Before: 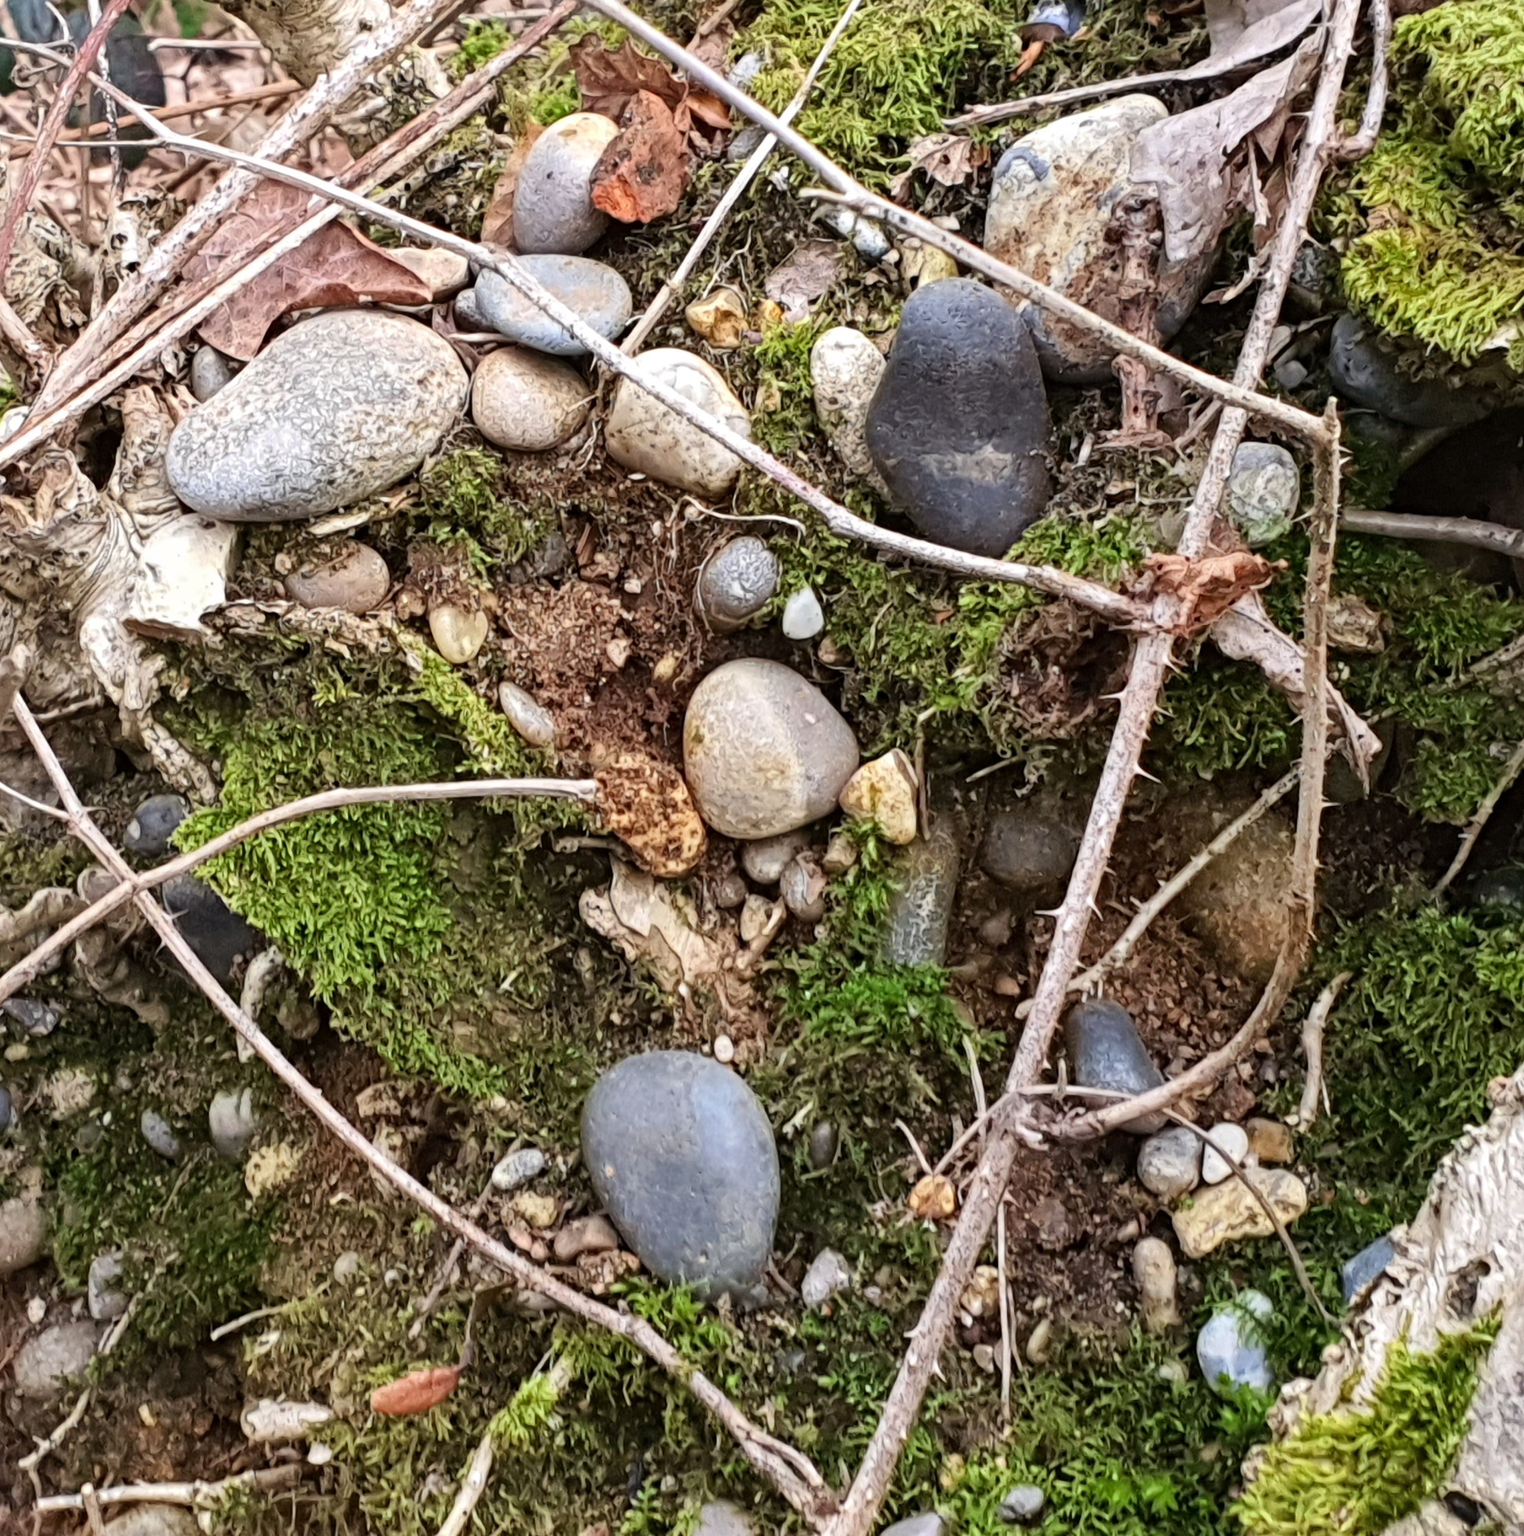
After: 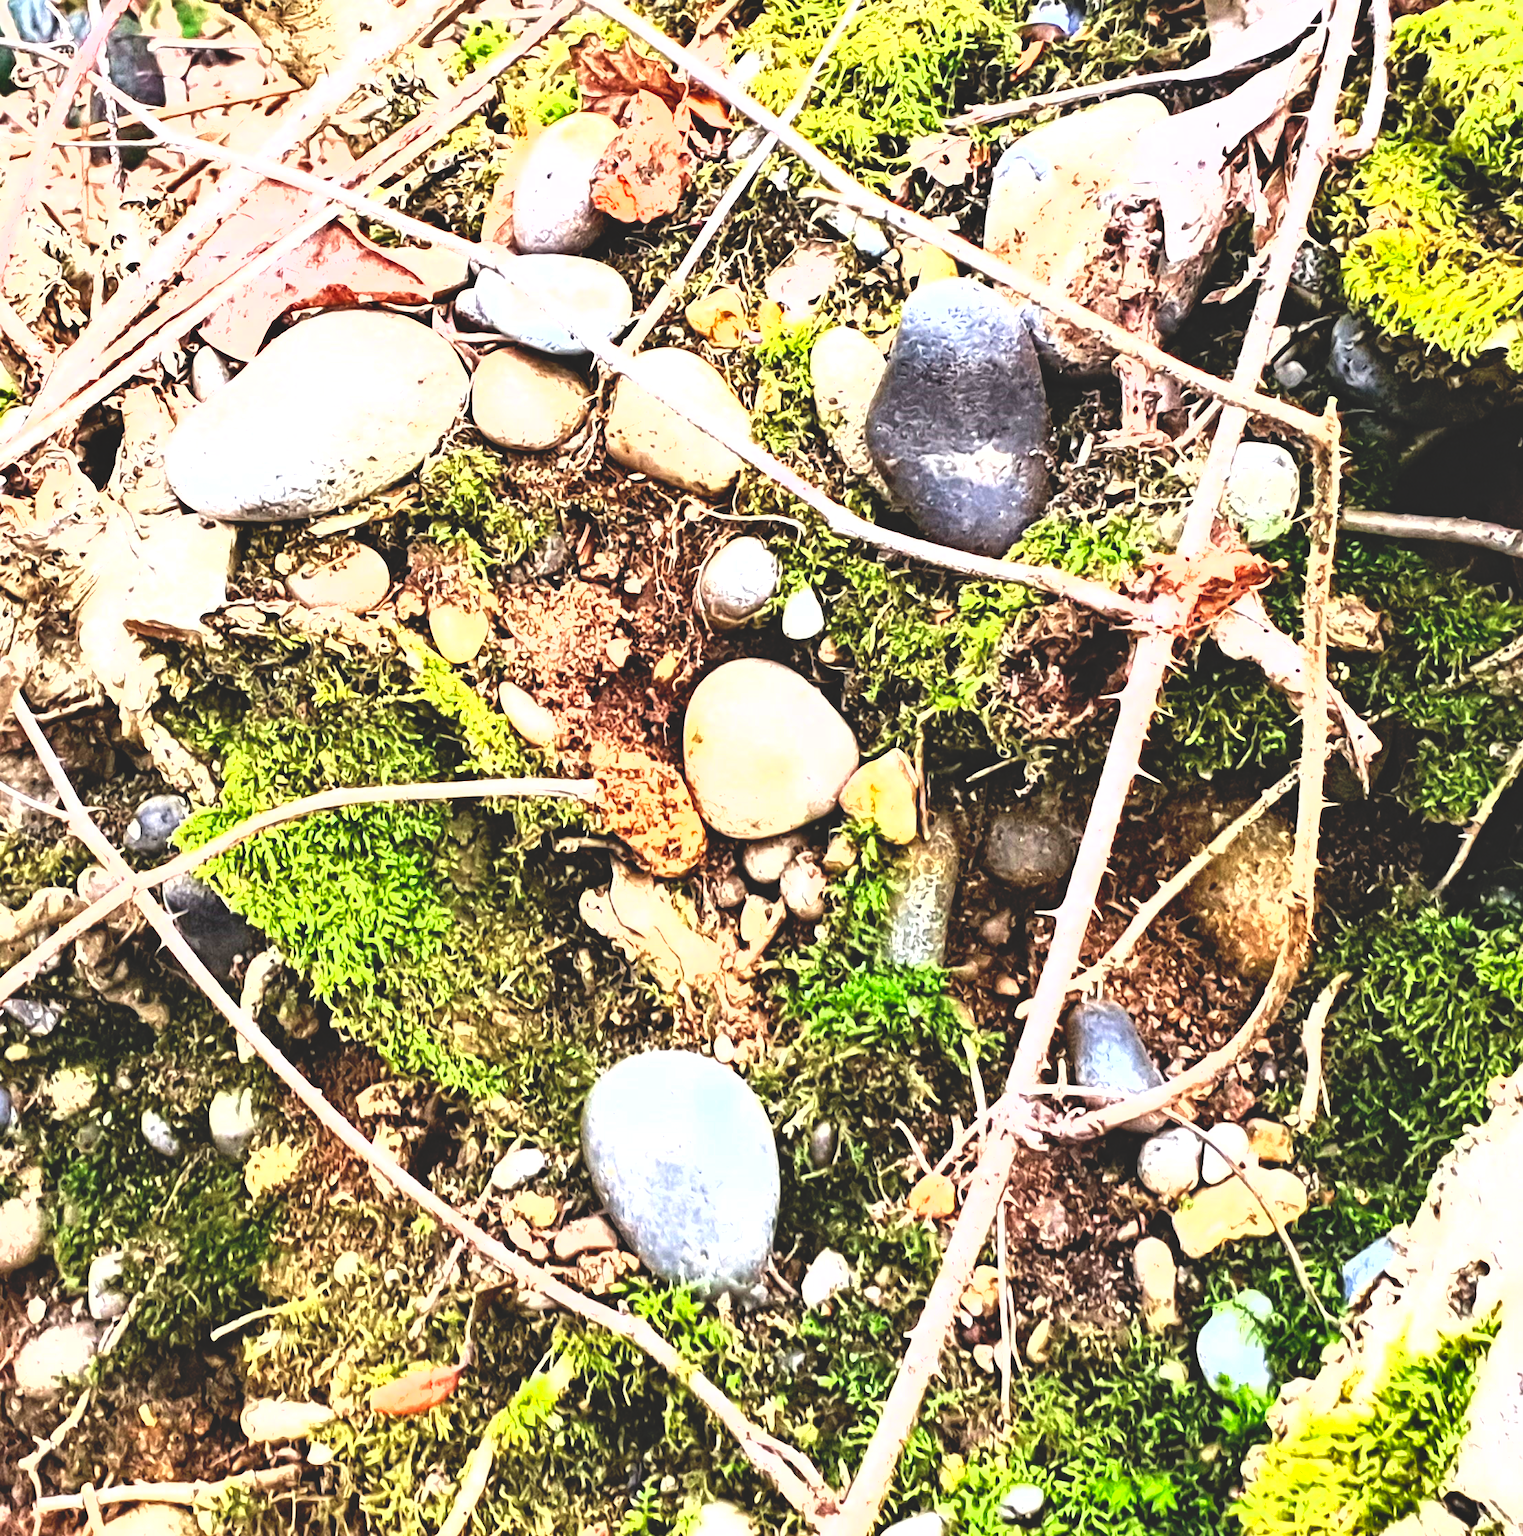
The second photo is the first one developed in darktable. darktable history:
shadows and highlights: radius 125.46, shadows 30.51, highlights -30.51, low approximation 0.01, soften with gaussian
exposure: exposure 2 EV, compensate exposure bias true, compensate highlight preservation false
local contrast: highlights 100%, shadows 100%, detail 120%, midtone range 0.2
base curve: curves: ch0 [(0, 0.02) (0.083, 0.036) (1, 1)], preserve colors none
